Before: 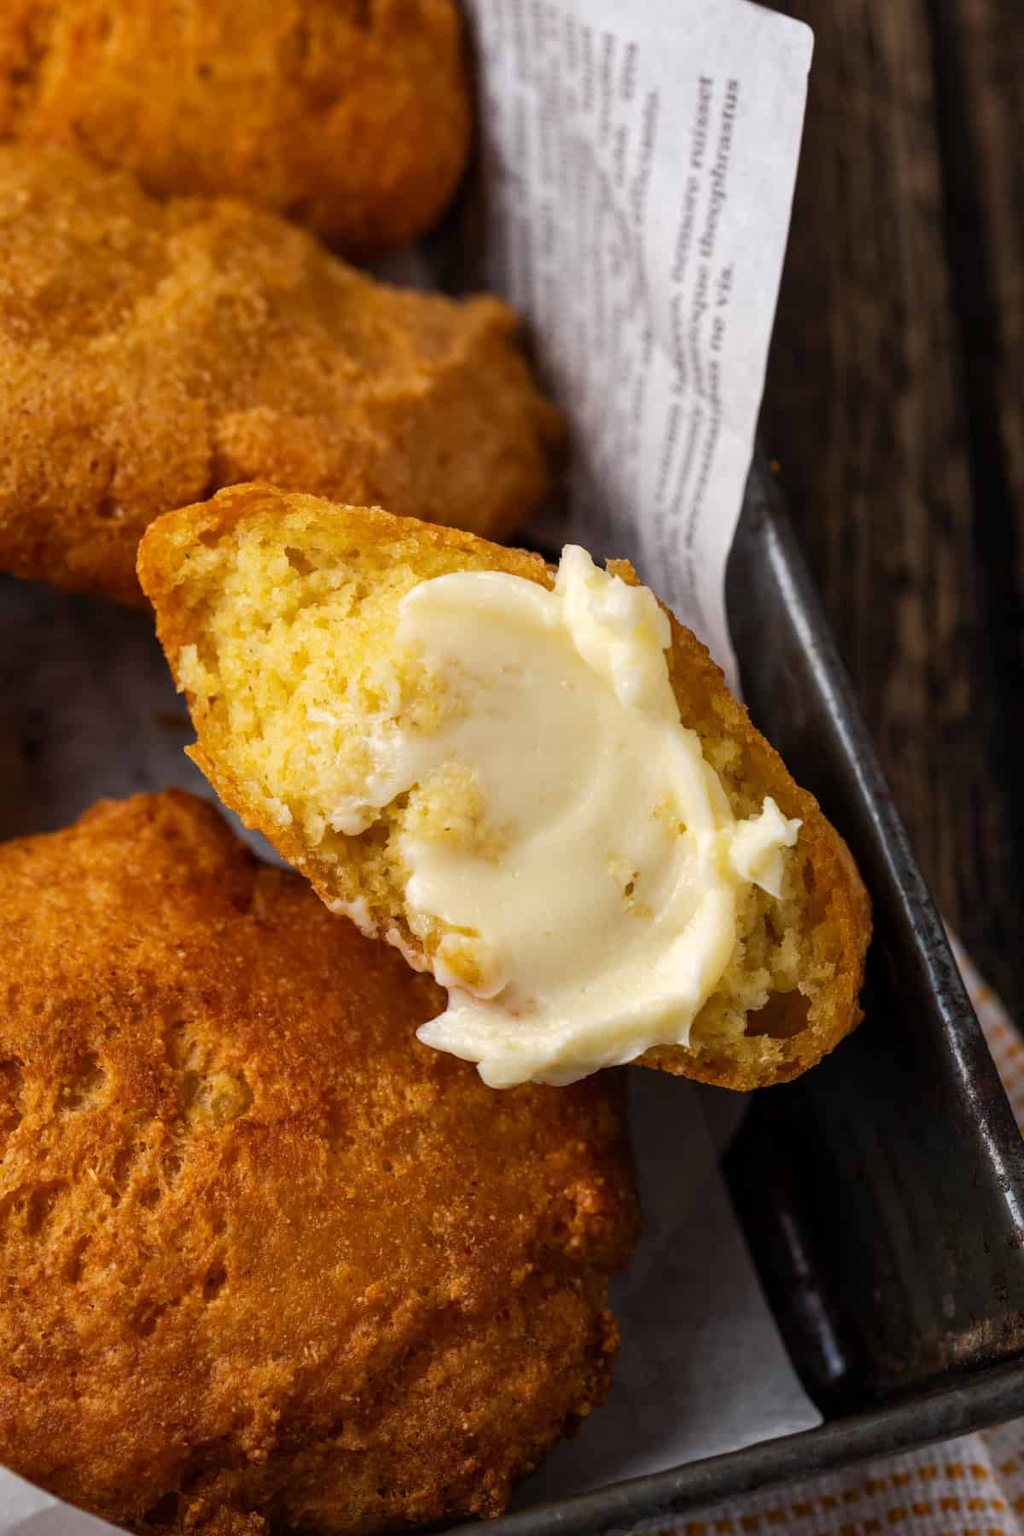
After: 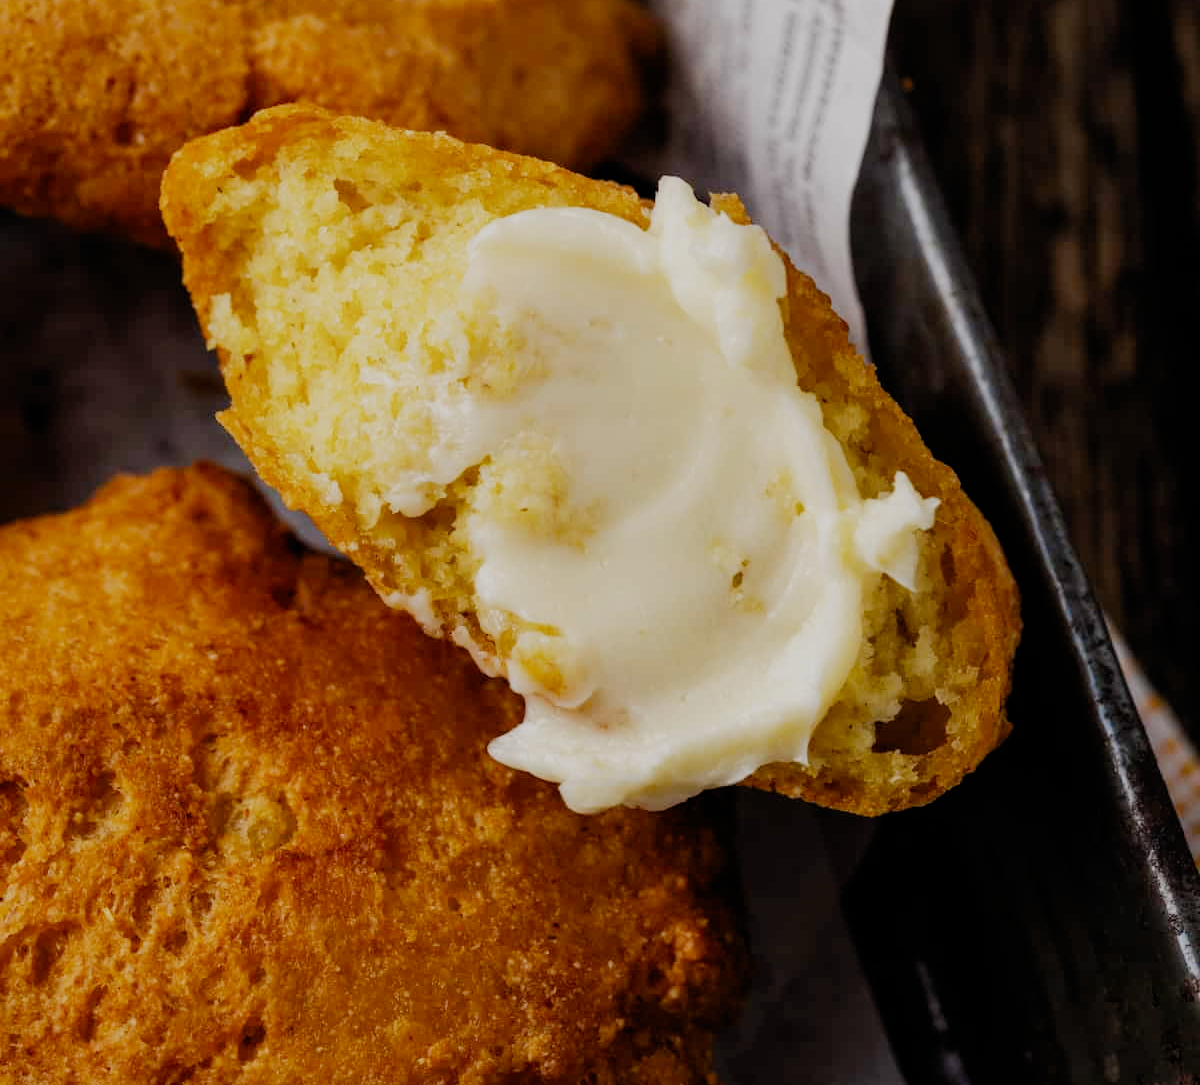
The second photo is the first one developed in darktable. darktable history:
crop and rotate: top 25.676%, bottom 14.008%
filmic rgb: black relative exposure -7.65 EV, white relative exposure 4.56 EV, threshold 2.95 EV, hardness 3.61, add noise in highlights 0.001, preserve chrominance no, color science v3 (2019), use custom middle-gray values true, iterations of high-quality reconstruction 0, contrast in highlights soft, enable highlight reconstruction true
